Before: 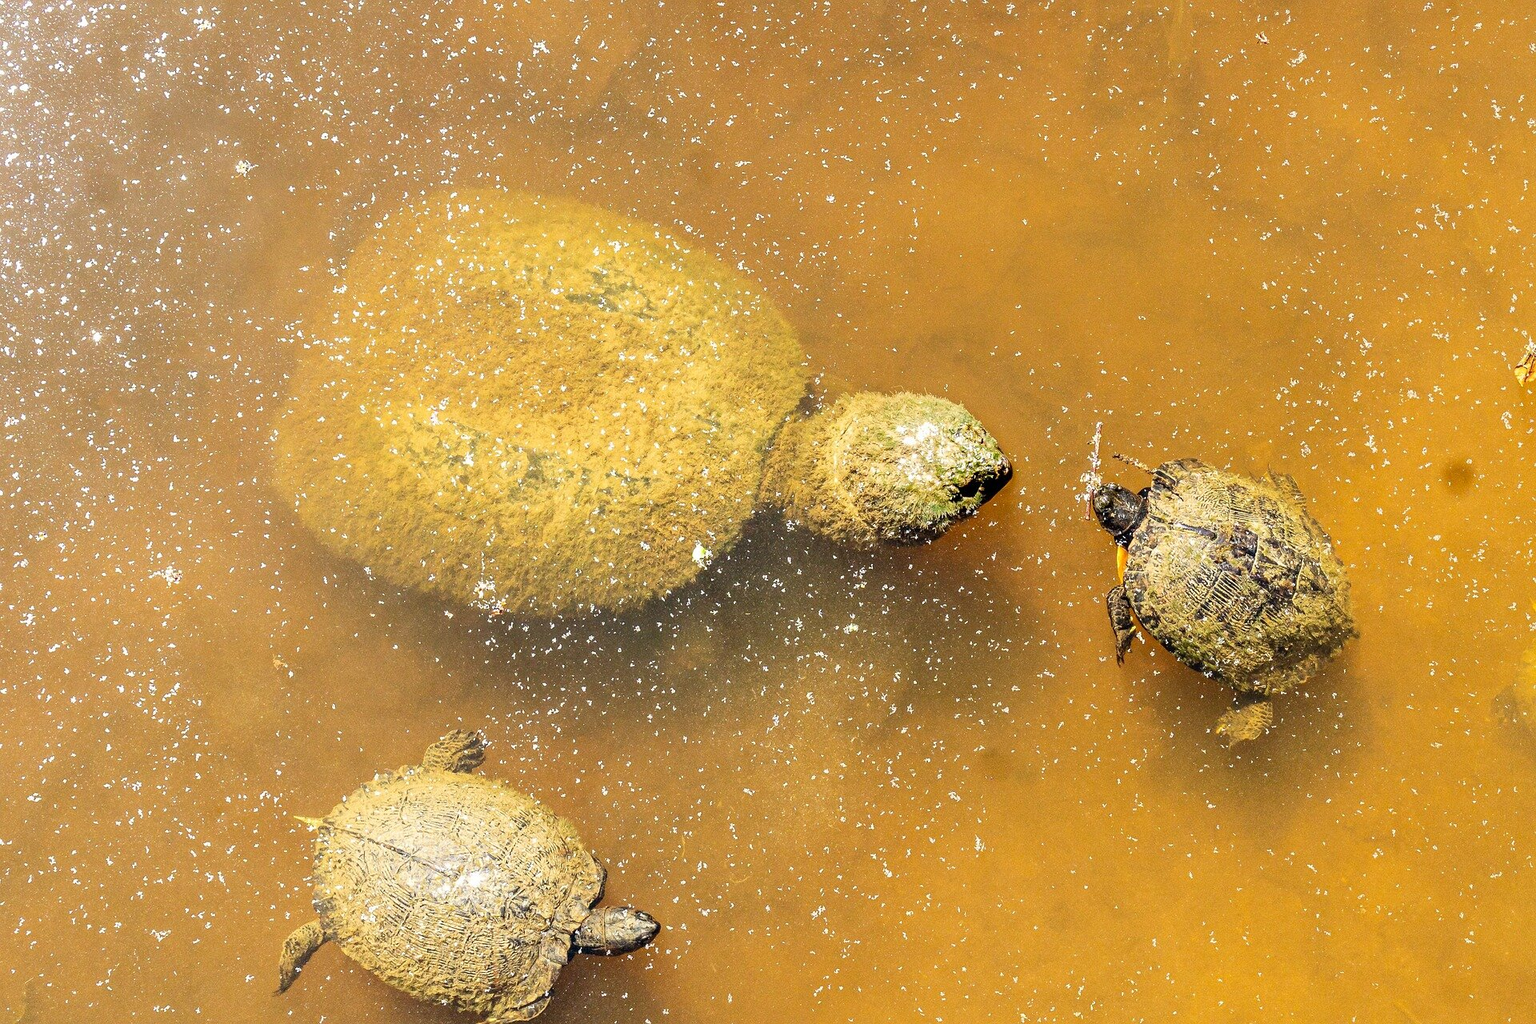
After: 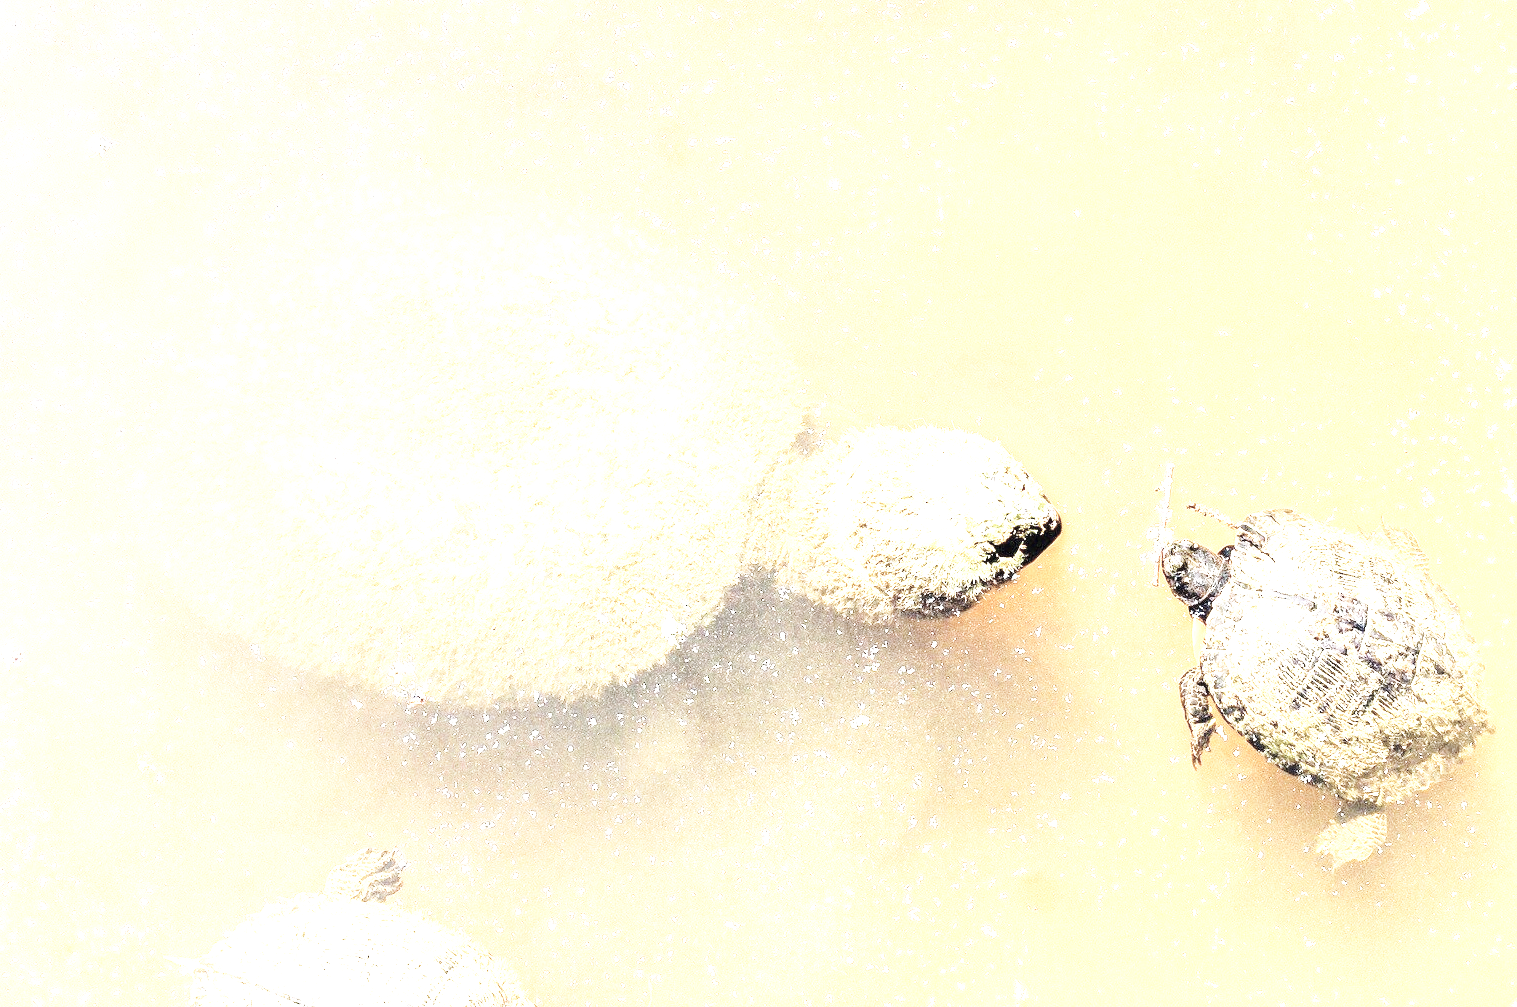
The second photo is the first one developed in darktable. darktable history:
exposure: exposure 2 EV, compensate highlight preservation false
base curve: curves: ch0 [(0, 0) (0.028, 0.03) (0.121, 0.232) (0.46, 0.748) (0.859, 0.968) (1, 1)], preserve colors none
crop and rotate: left 10.652%, top 5.025%, right 10.333%, bottom 16.3%
color calibration: illuminant as shot in camera, x 0.358, y 0.373, temperature 4628.91 K
contrast brightness saturation: brightness 0.184, saturation -0.493
